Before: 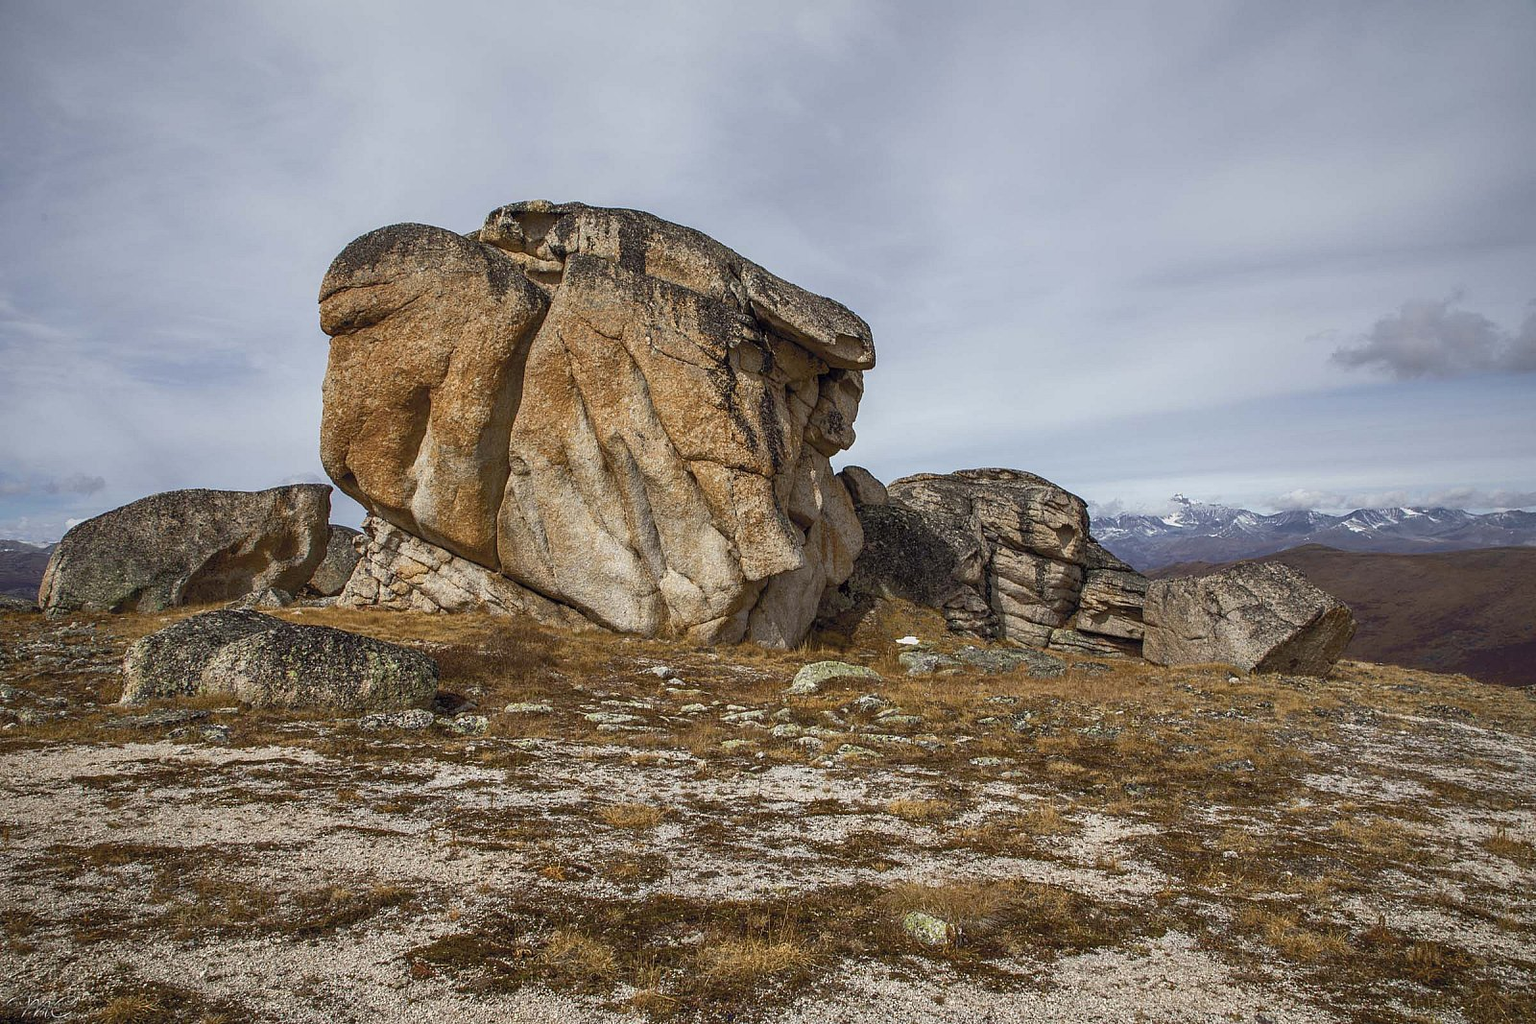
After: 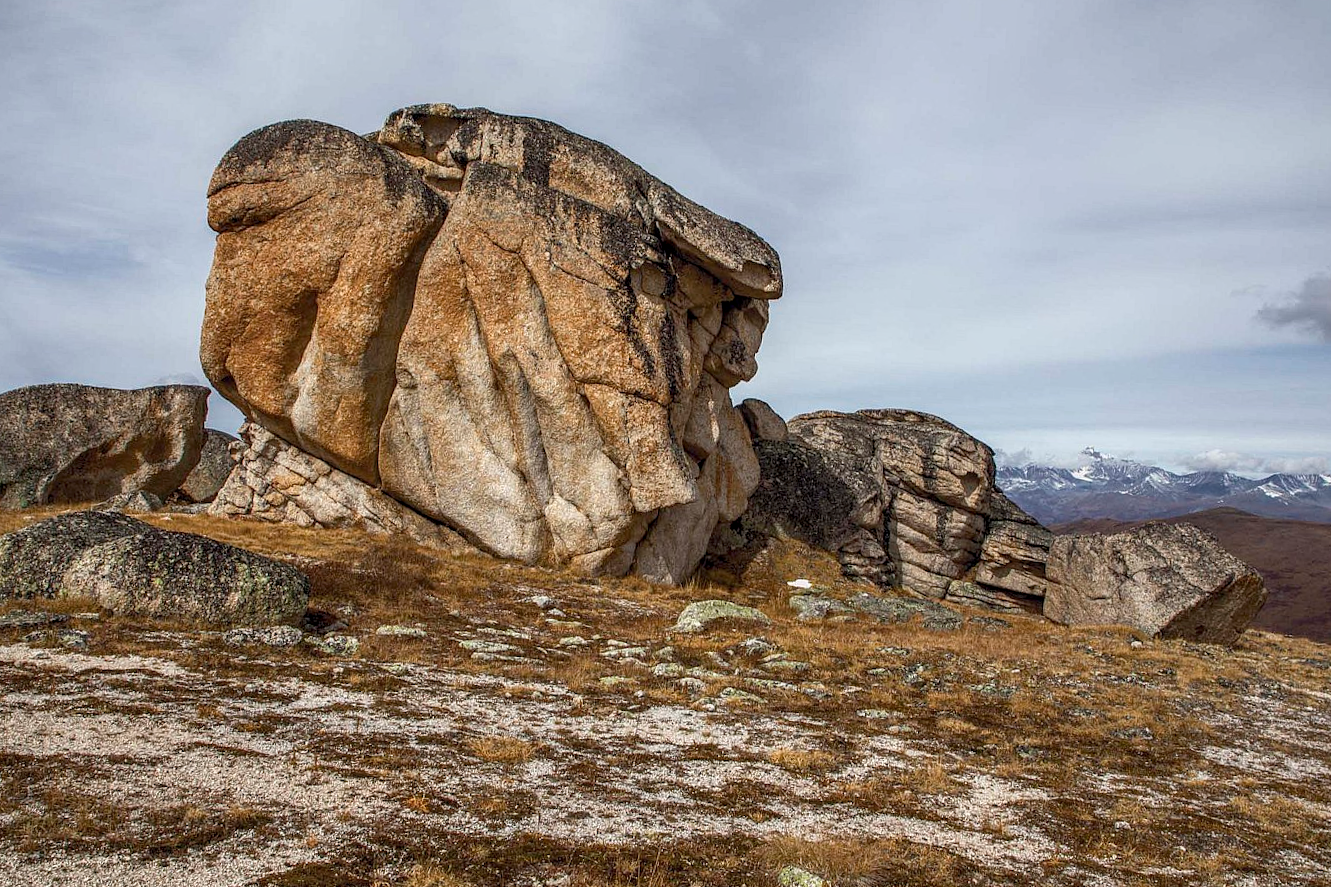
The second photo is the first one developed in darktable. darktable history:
shadows and highlights: shadows 0, highlights 40
crop and rotate: angle -3.27°, left 5.211%, top 5.211%, right 4.607%, bottom 4.607%
local contrast: on, module defaults
